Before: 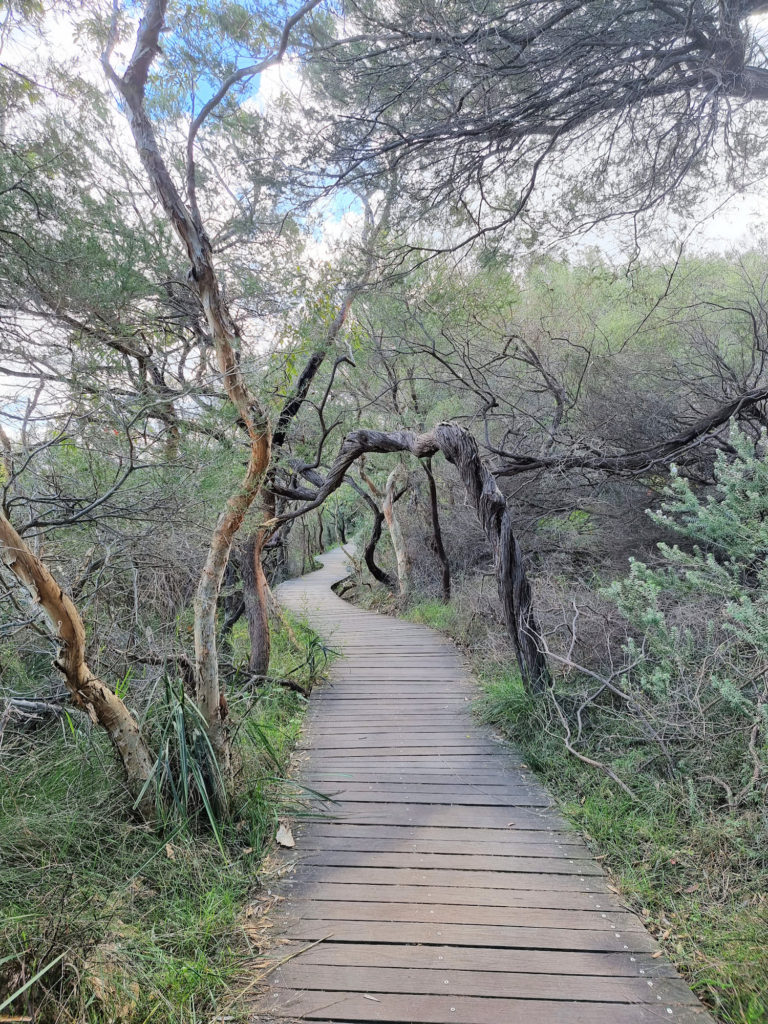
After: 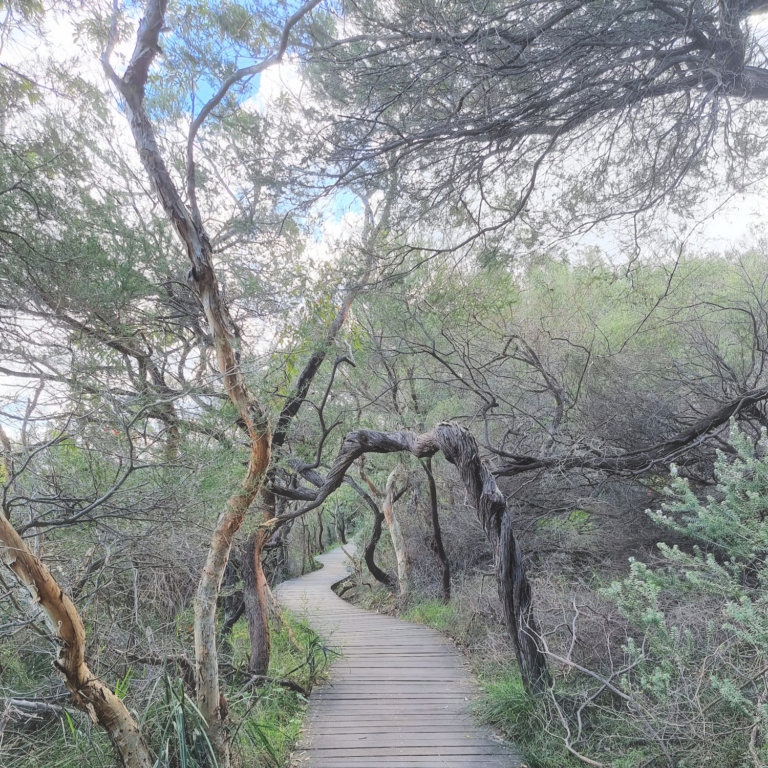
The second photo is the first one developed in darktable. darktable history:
crop: bottom 24.988%
exposure: compensate highlight preservation false
haze removal: strength -0.1, adaptive false
